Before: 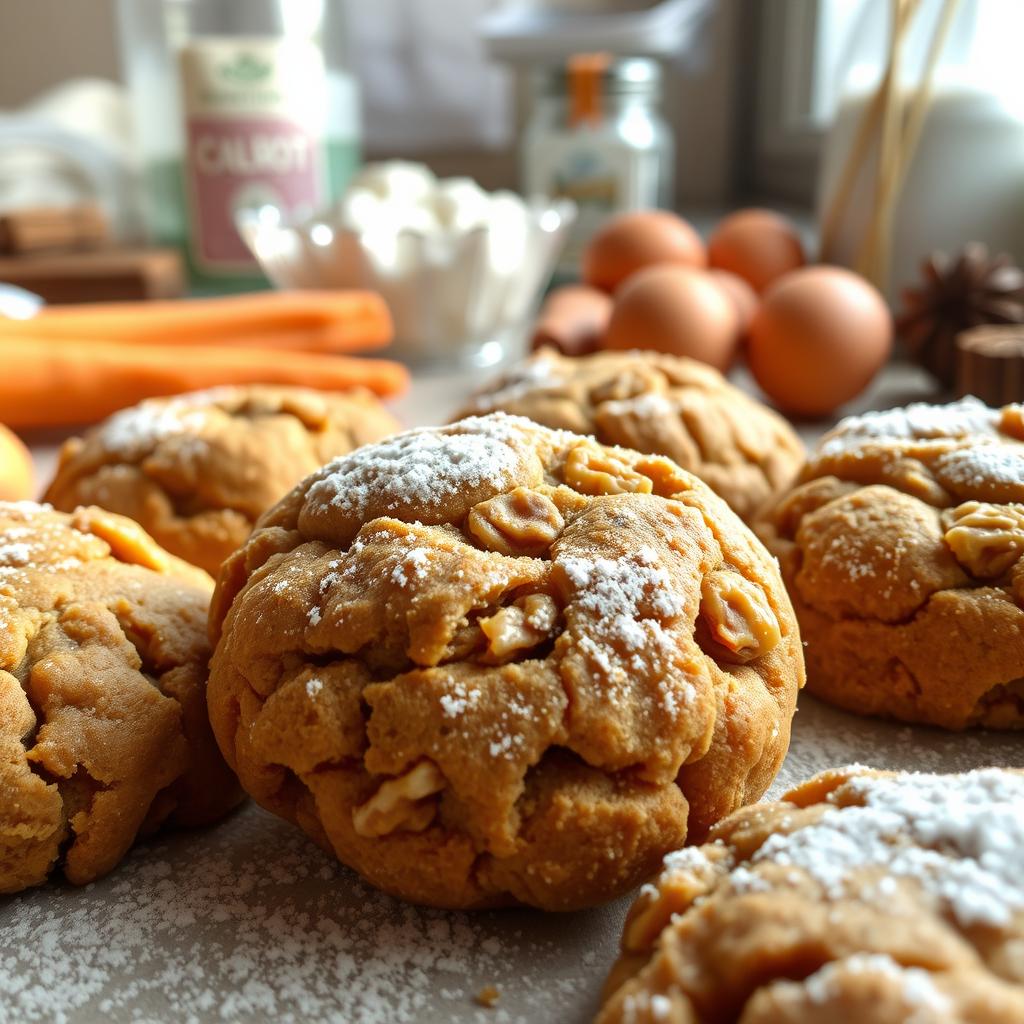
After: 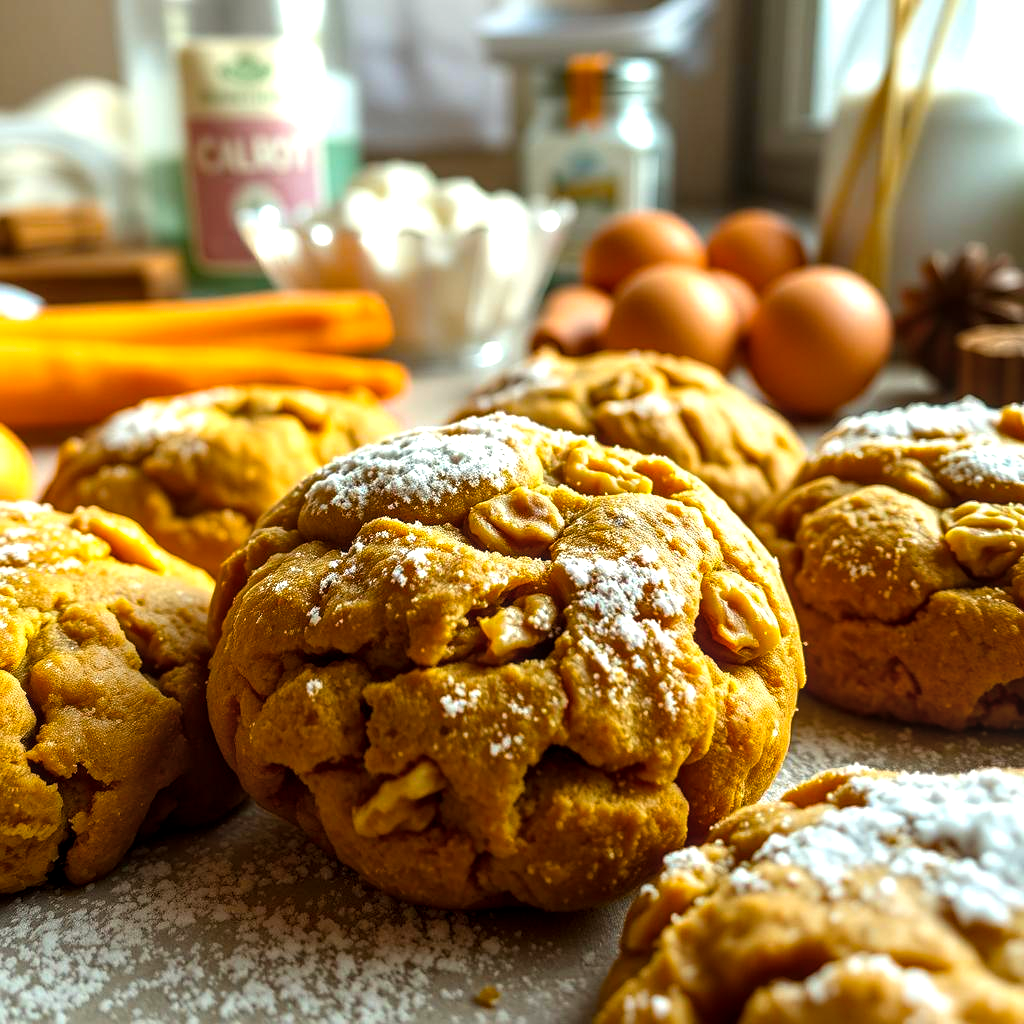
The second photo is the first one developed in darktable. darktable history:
color balance rgb: shadows lift › chroma 3.561%, shadows lift › hue 89.35°, highlights gain › luminance 5.649%, highlights gain › chroma 1.204%, highlights gain › hue 90.25°, perceptual saturation grading › global saturation 30.767%, global vibrance 35.318%, contrast 9.804%
sharpen: amount 0.208
local contrast: on, module defaults
contrast brightness saturation: saturation -0.053
